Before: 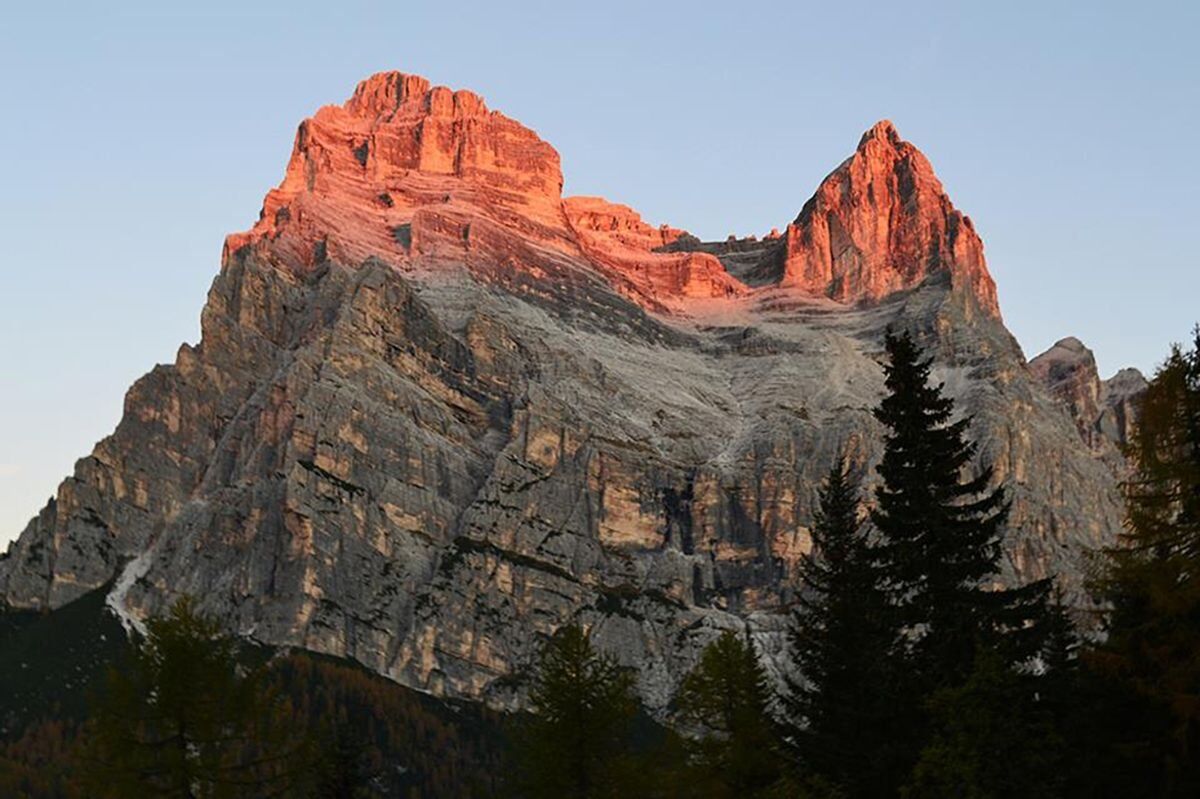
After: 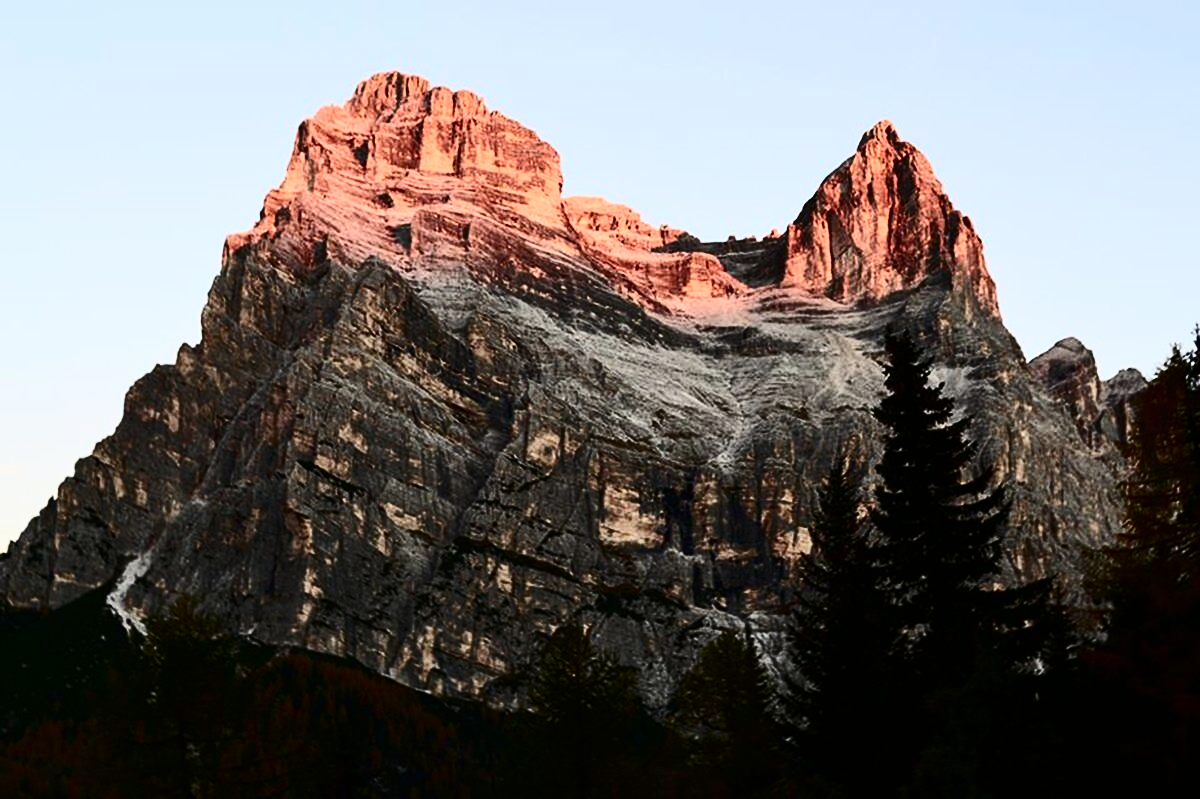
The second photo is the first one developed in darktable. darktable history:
contrast brightness saturation: contrast 0.511, saturation -0.102
